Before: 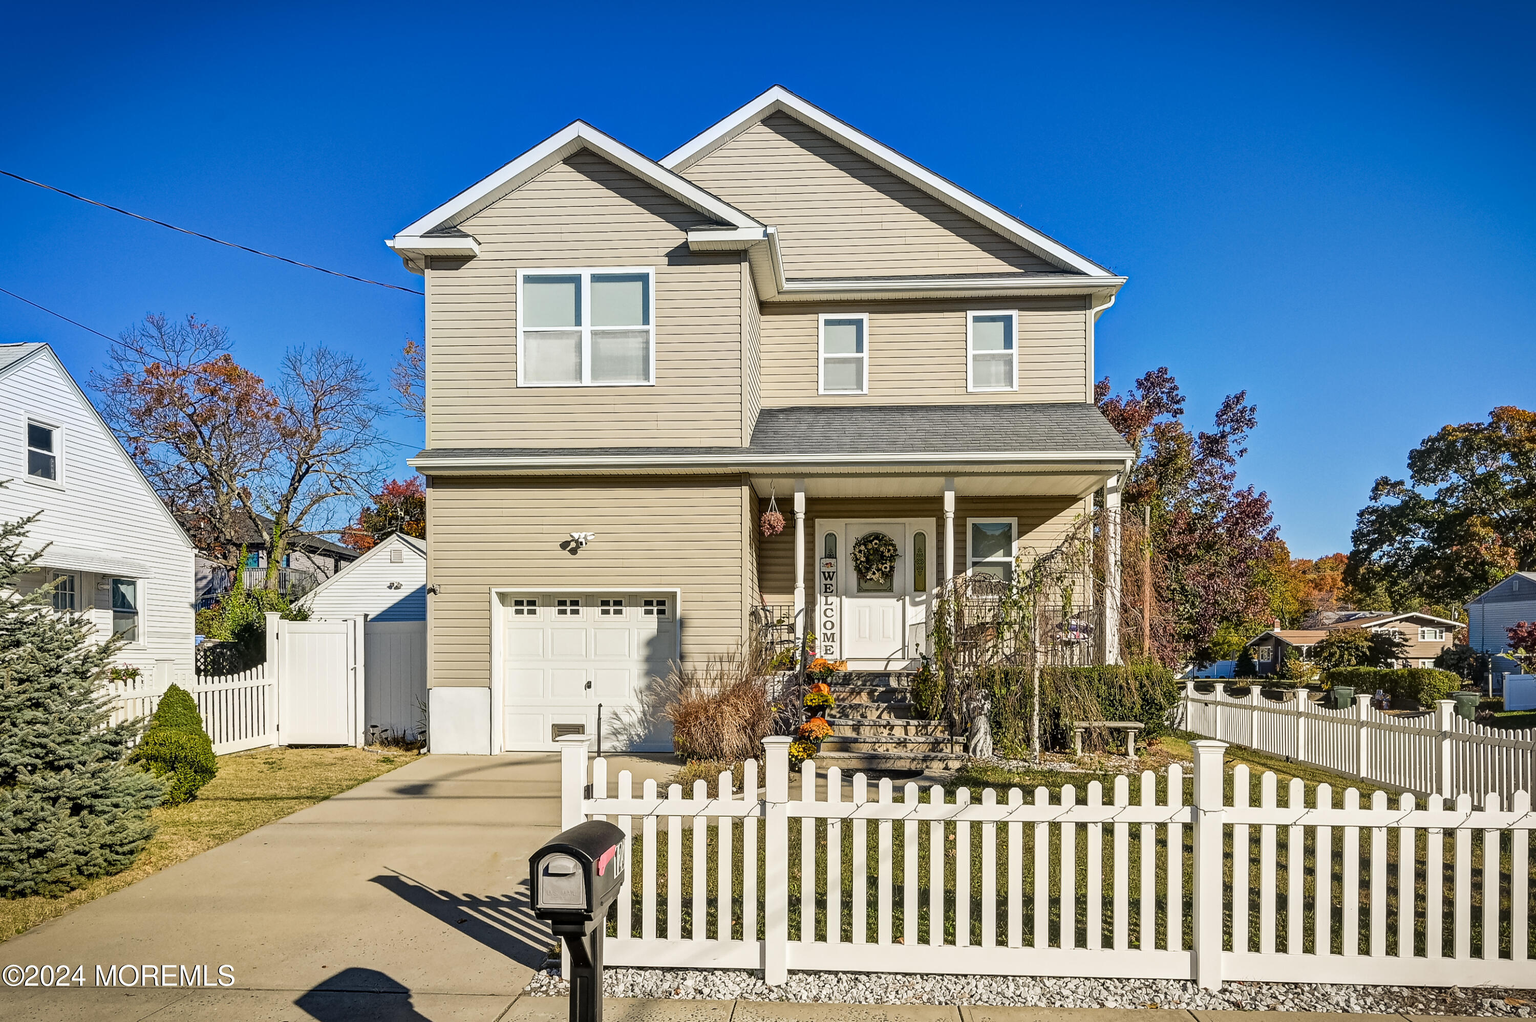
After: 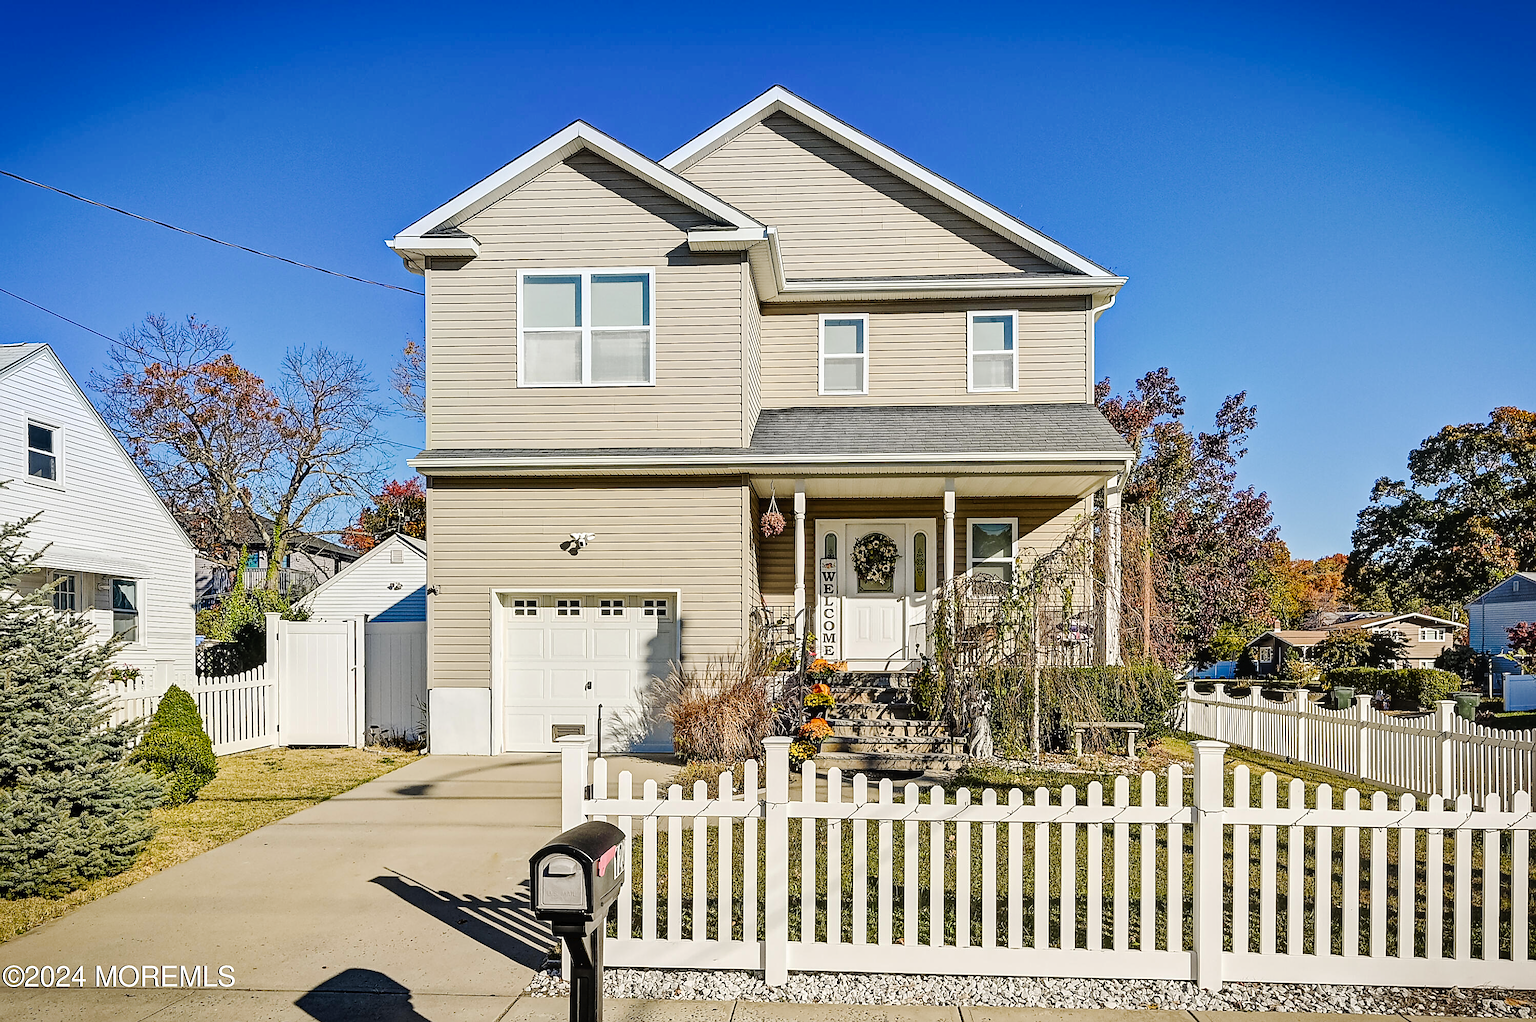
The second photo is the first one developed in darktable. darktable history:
tone curve: curves: ch0 [(0, 0) (0.003, 0.019) (0.011, 0.02) (0.025, 0.019) (0.044, 0.027) (0.069, 0.038) (0.1, 0.056) (0.136, 0.089) (0.177, 0.137) (0.224, 0.187) (0.277, 0.259) (0.335, 0.343) (0.399, 0.437) (0.468, 0.532) (0.543, 0.613) (0.623, 0.685) (0.709, 0.752) (0.801, 0.822) (0.898, 0.9) (1, 1)], preserve colors none
sharpen: on, module defaults
